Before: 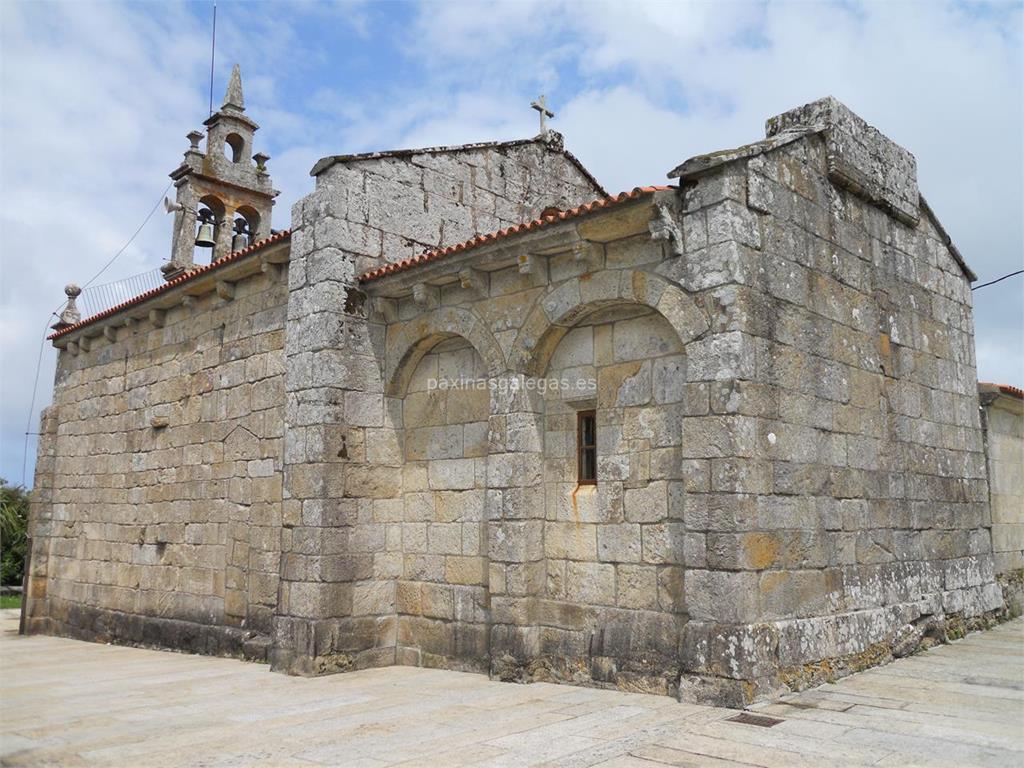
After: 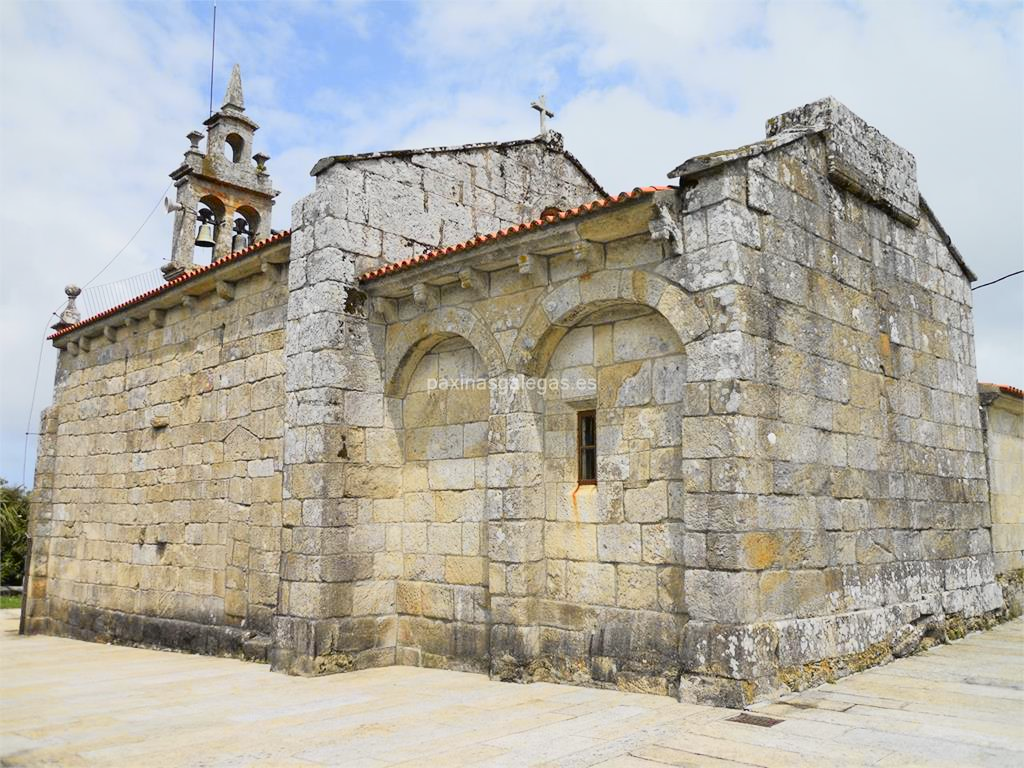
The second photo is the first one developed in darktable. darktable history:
shadows and highlights: shadows 52.34, highlights -28.23, soften with gaussian
tone curve: curves: ch0 [(0, 0.005) (0.103, 0.081) (0.196, 0.197) (0.391, 0.469) (0.491, 0.585) (0.638, 0.751) (0.822, 0.886) (0.997, 0.959)]; ch1 [(0, 0) (0.172, 0.123) (0.324, 0.253) (0.396, 0.388) (0.474, 0.479) (0.499, 0.498) (0.529, 0.528) (0.579, 0.614) (0.633, 0.677) (0.812, 0.856) (1, 1)]; ch2 [(0, 0) (0.411, 0.424) (0.459, 0.478) (0.5, 0.501) (0.517, 0.526) (0.553, 0.583) (0.609, 0.646) (0.708, 0.768) (0.839, 0.916) (1, 1)], color space Lab, independent channels, preserve colors none
